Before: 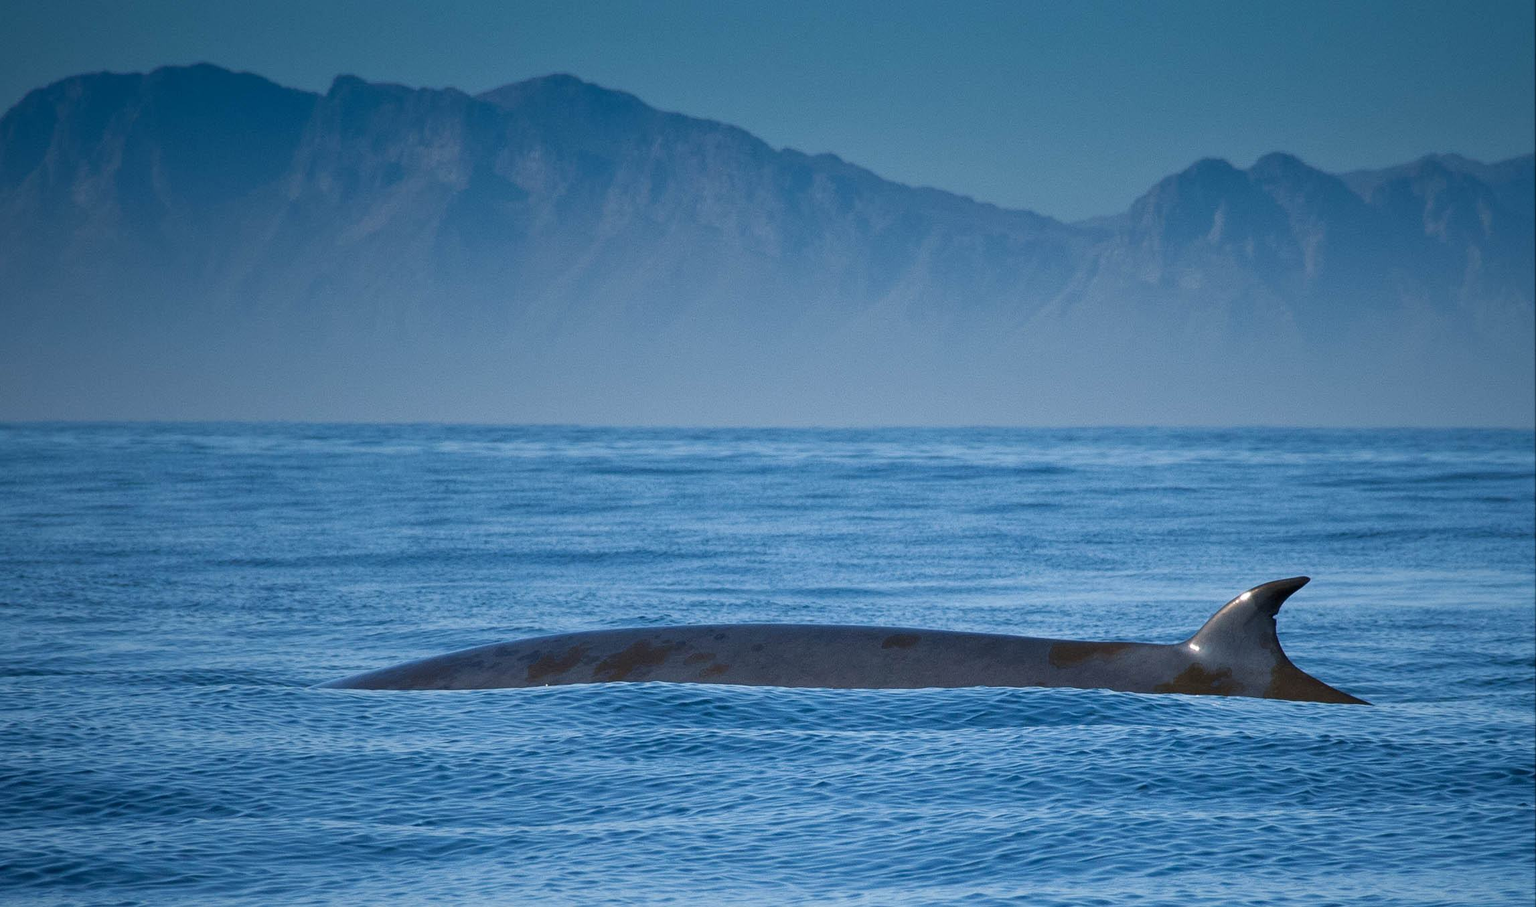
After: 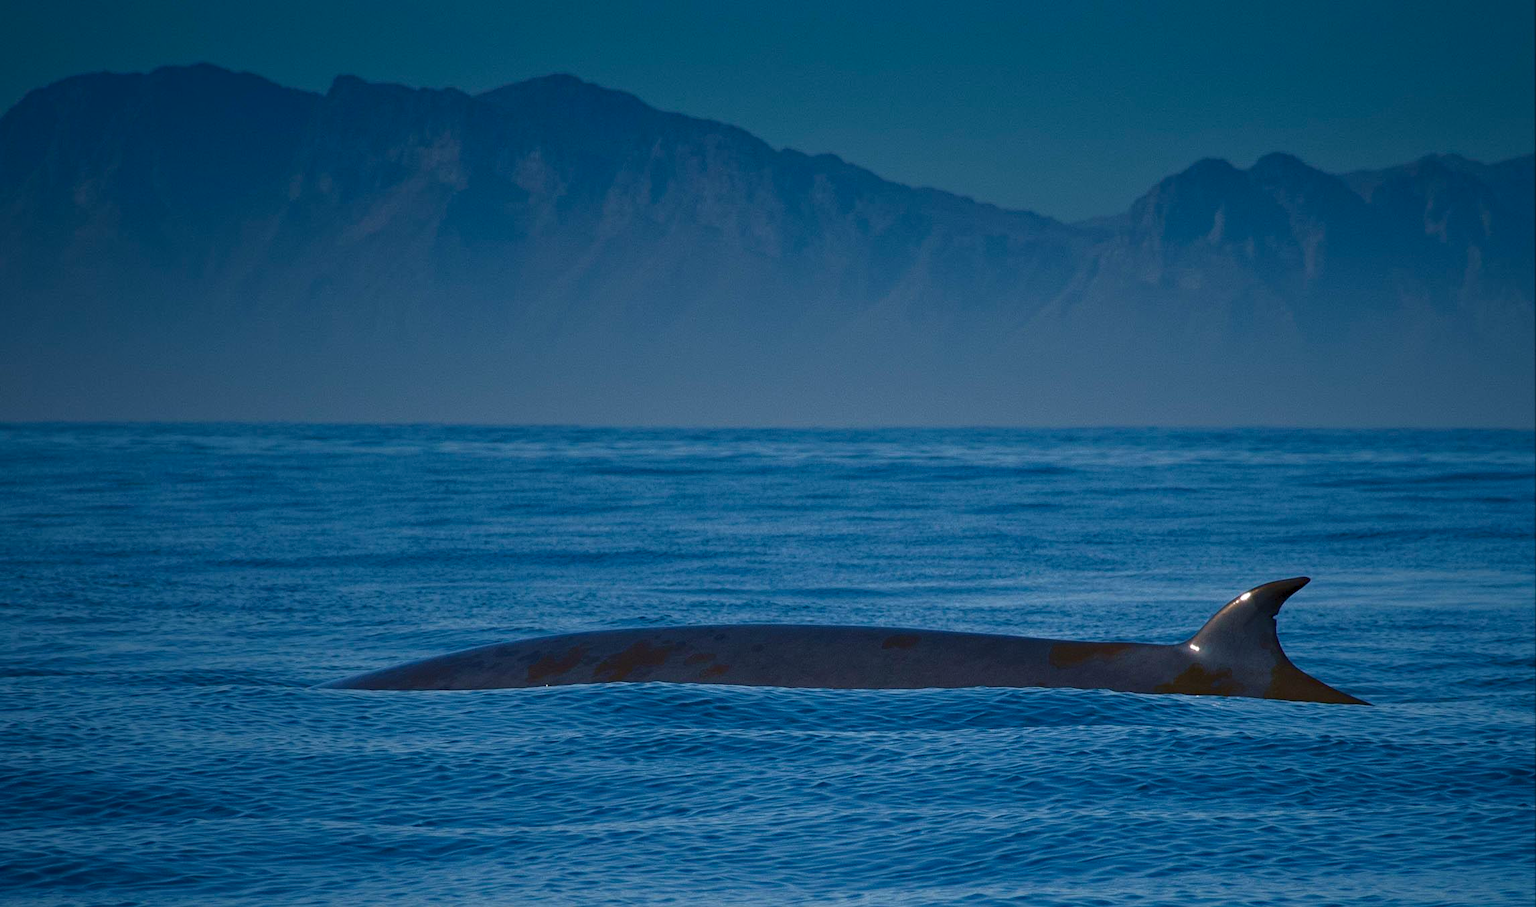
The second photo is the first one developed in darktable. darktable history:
velvia: on, module defaults
haze removal: compatibility mode true, adaptive false
tone curve: curves: ch0 [(0, 0) (0.003, 0.029) (0.011, 0.034) (0.025, 0.044) (0.044, 0.057) (0.069, 0.07) (0.1, 0.084) (0.136, 0.104) (0.177, 0.127) (0.224, 0.156) (0.277, 0.192) (0.335, 0.236) (0.399, 0.284) (0.468, 0.339) (0.543, 0.393) (0.623, 0.454) (0.709, 0.541) (0.801, 0.65) (0.898, 0.766) (1, 1)], color space Lab, independent channels, preserve colors none
